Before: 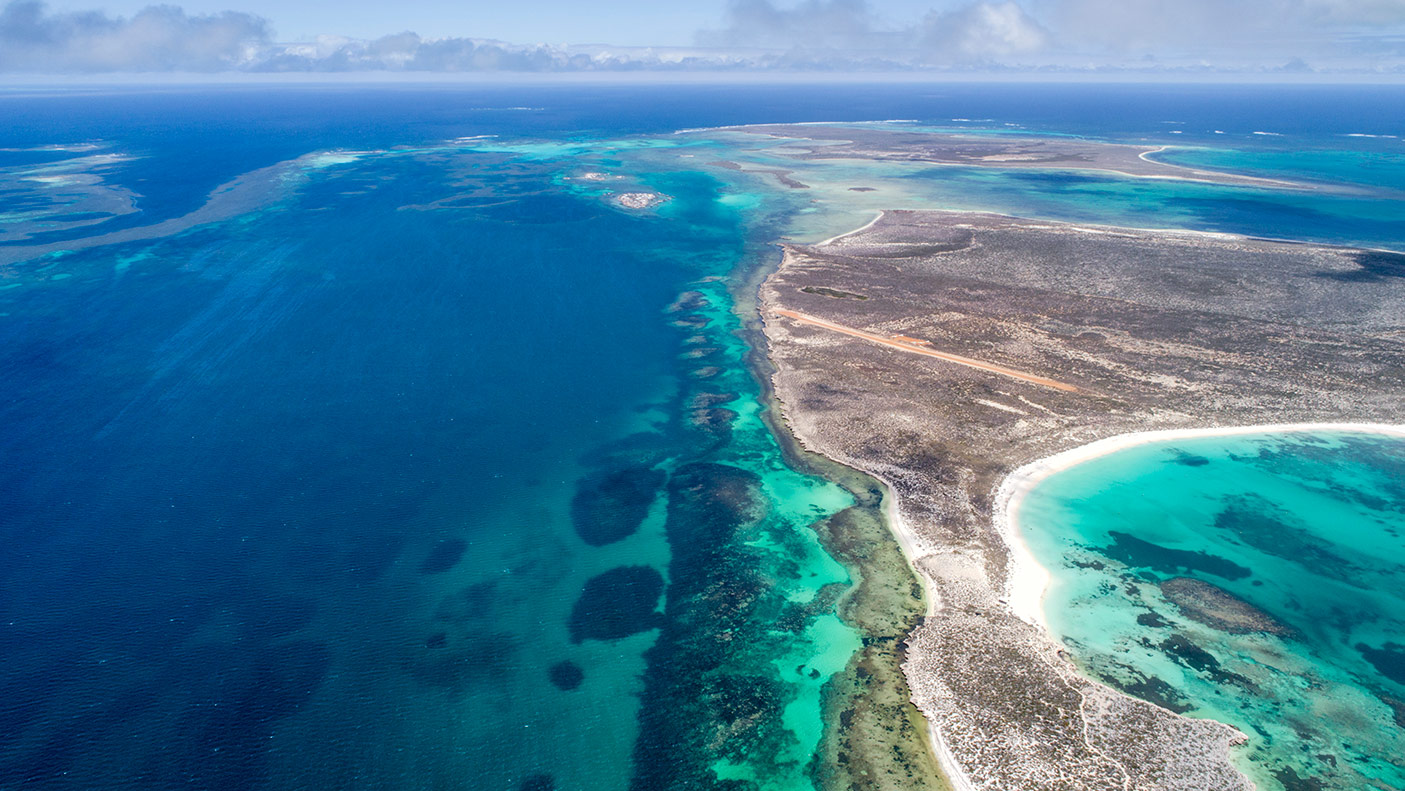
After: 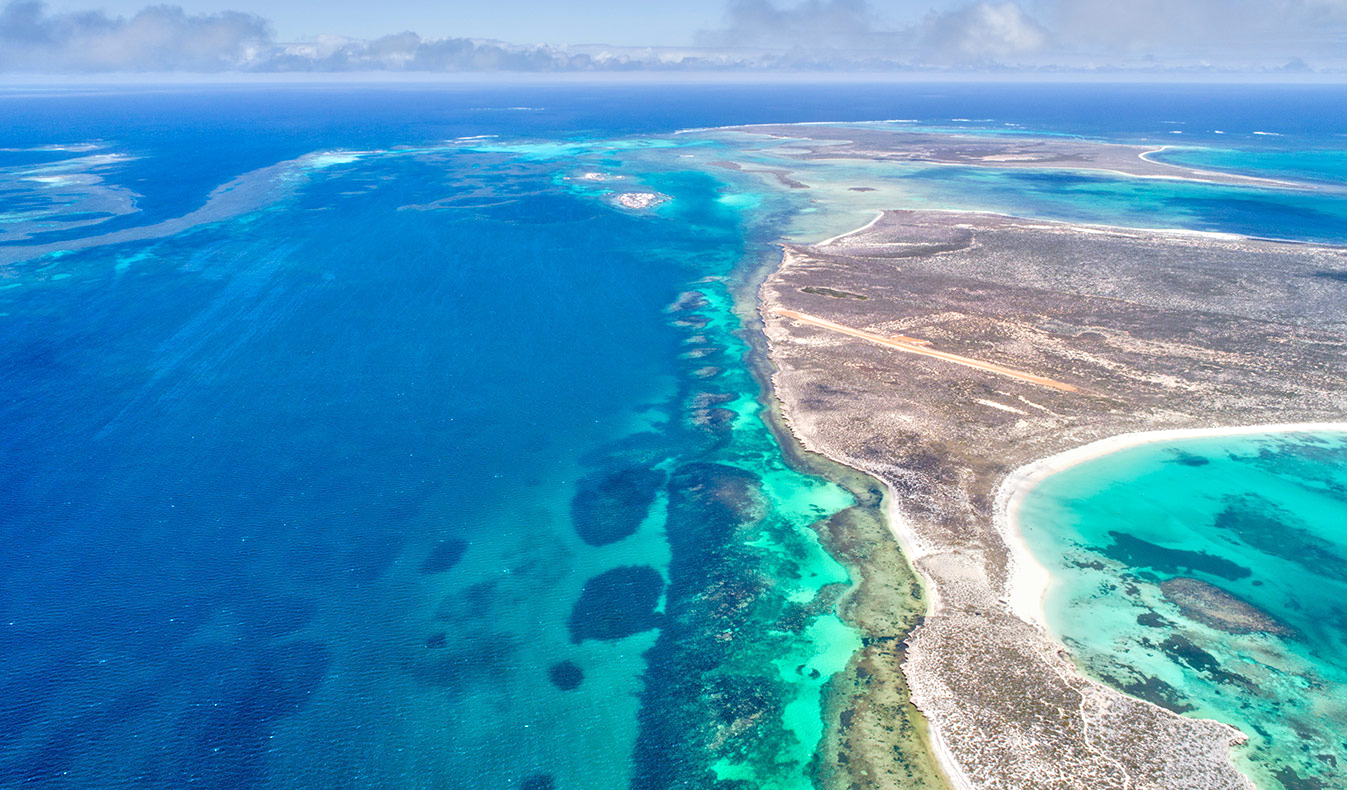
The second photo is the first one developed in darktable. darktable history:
tone equalizer: -8 EV 2 EV, -7 EV 2 EV, -6 EV 2 EV, -5 EV 2 EV, -4 EV 2 EV, -3 EV 1.5 EV, -2 EV 1 EV, -1 EV 0.5 EV
crop: right 4.126%, bottom 0.031%
